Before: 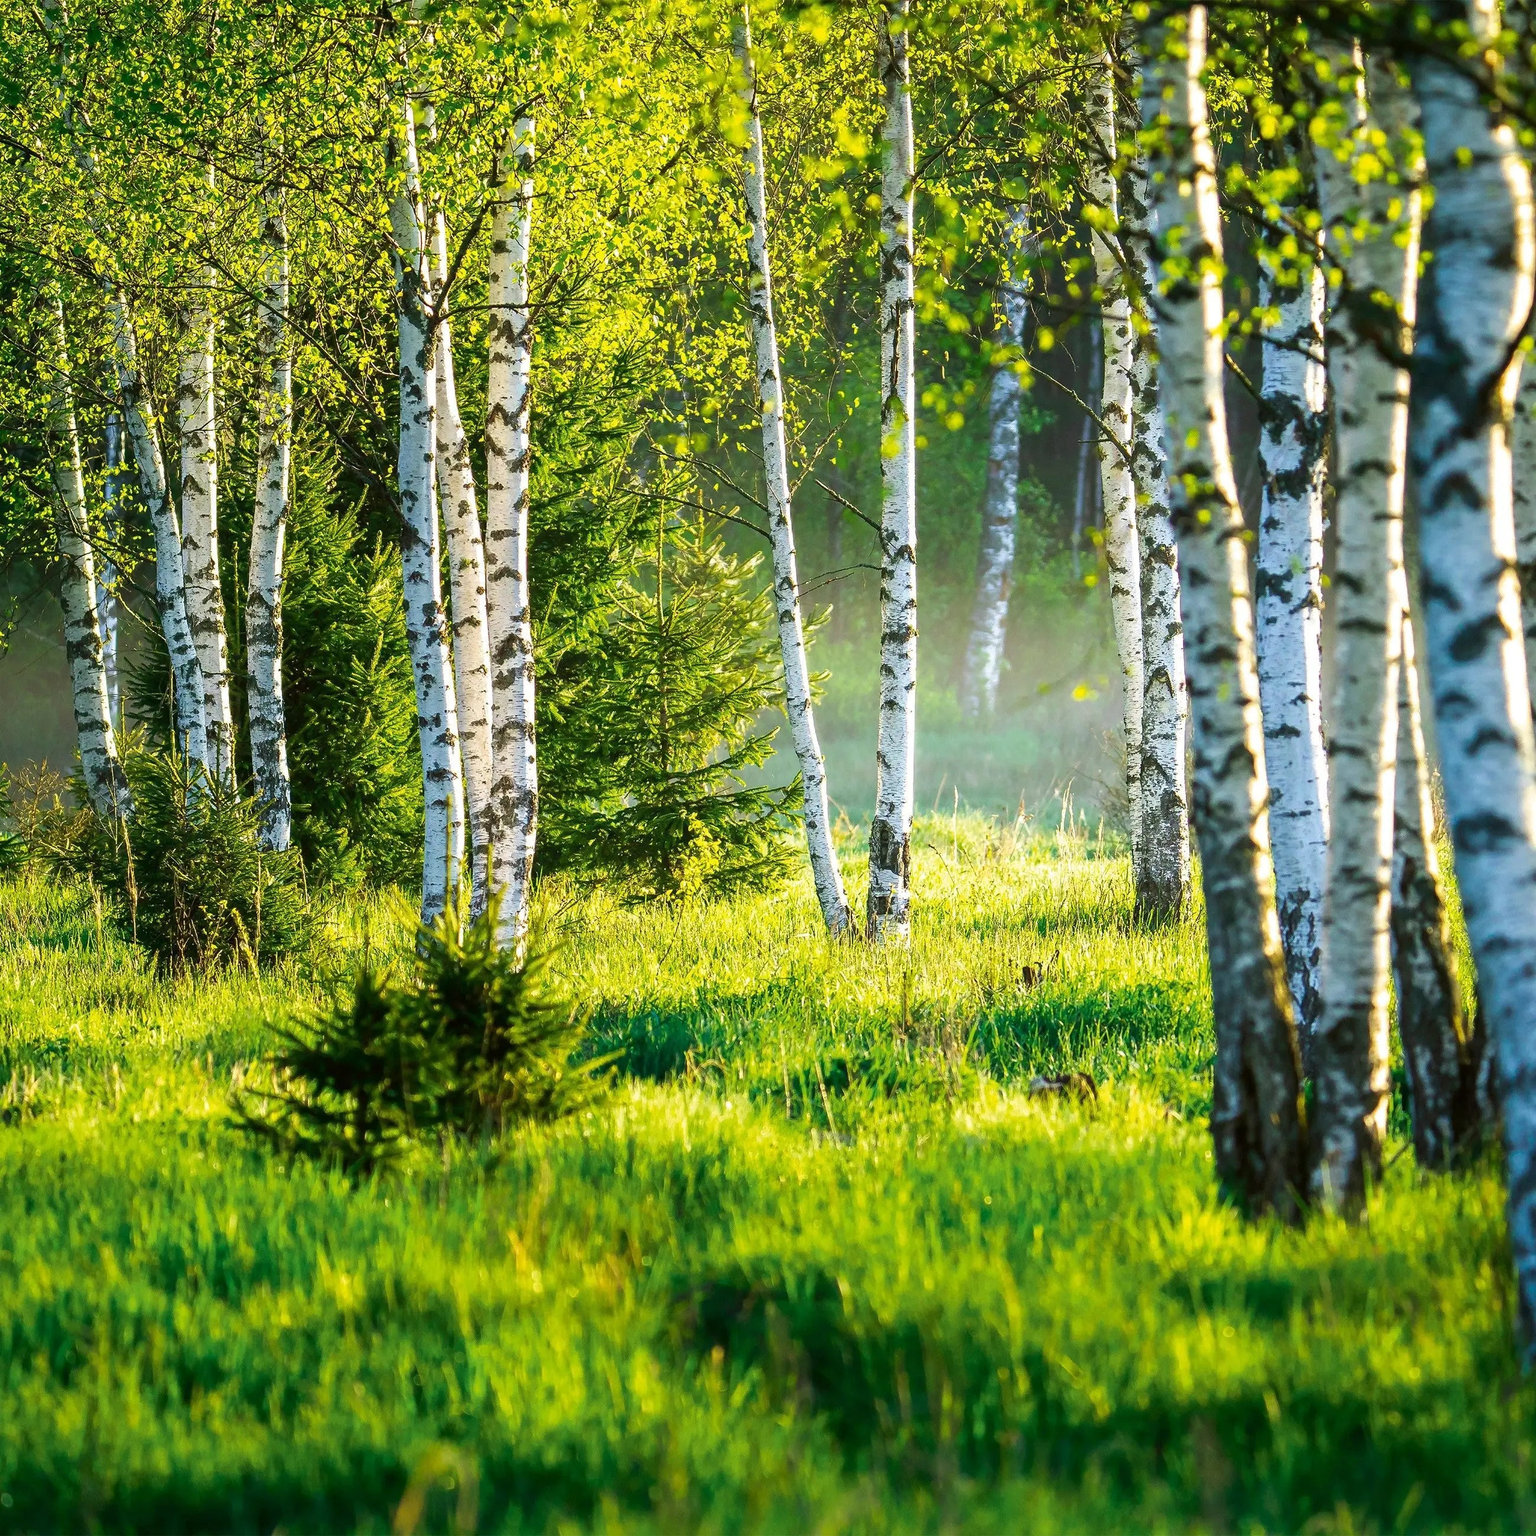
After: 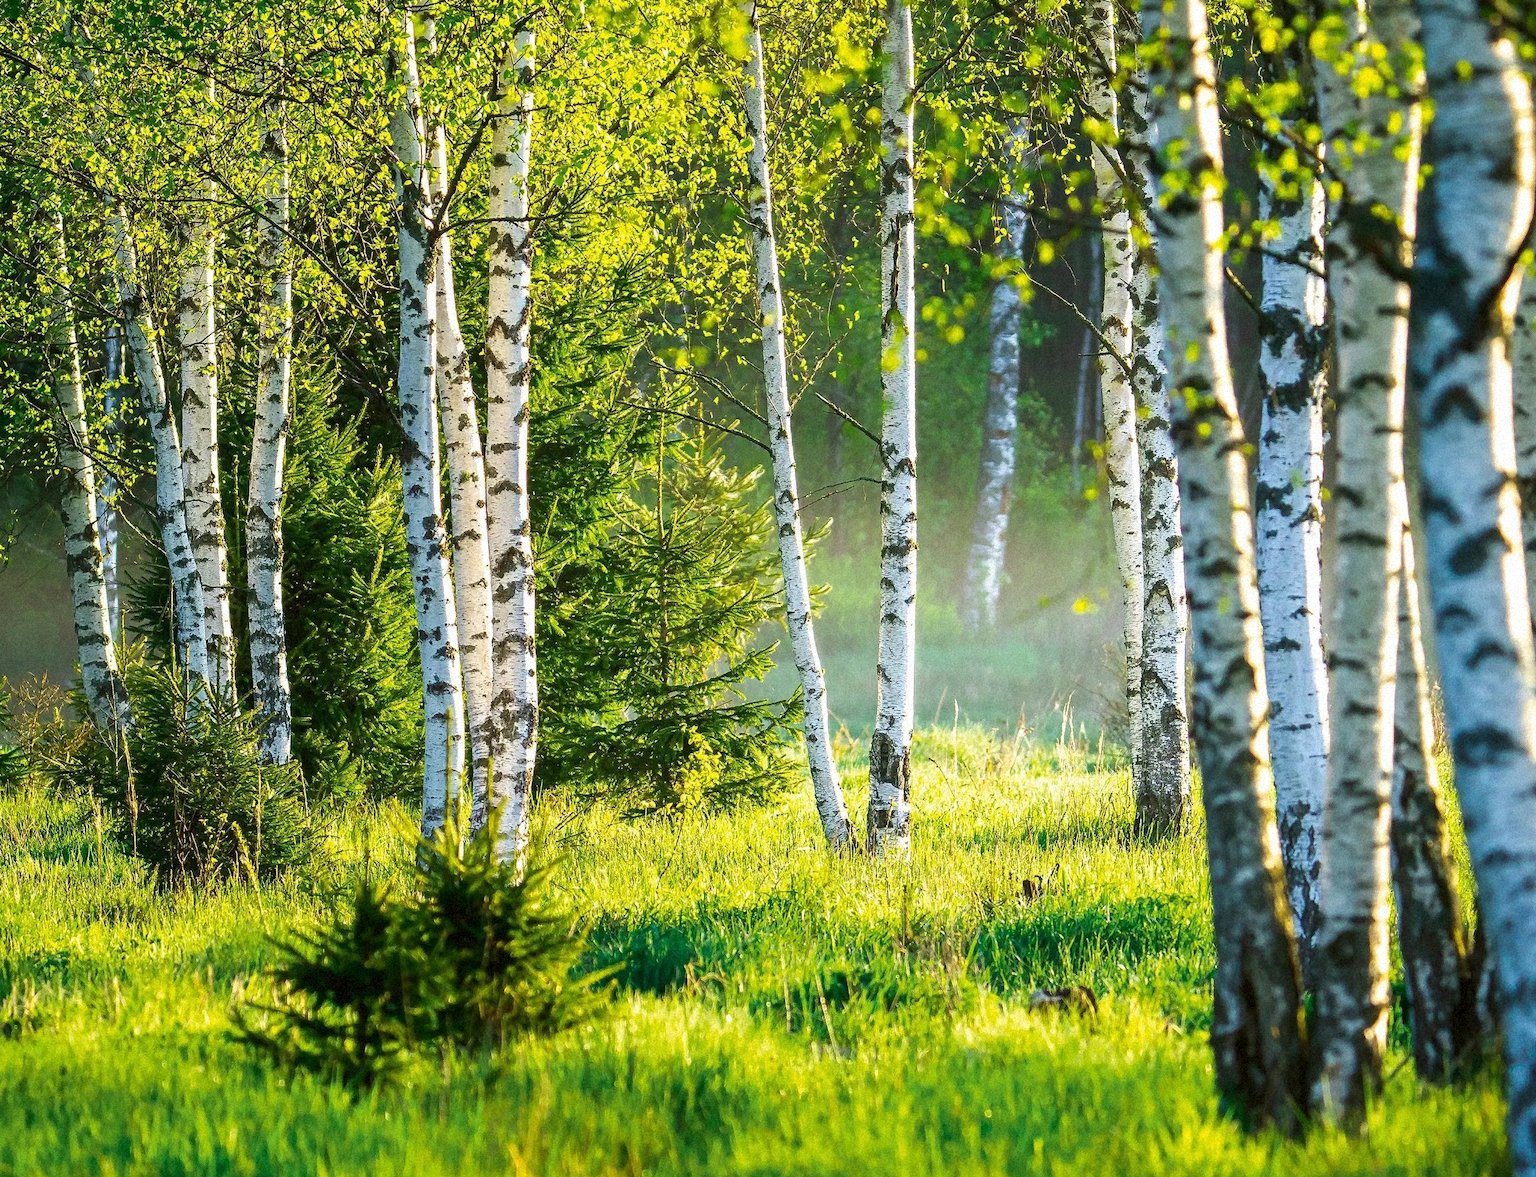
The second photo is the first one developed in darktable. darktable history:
grain: mid-tones bias 0%
crop: top 5.667%, bottom 17.637%
